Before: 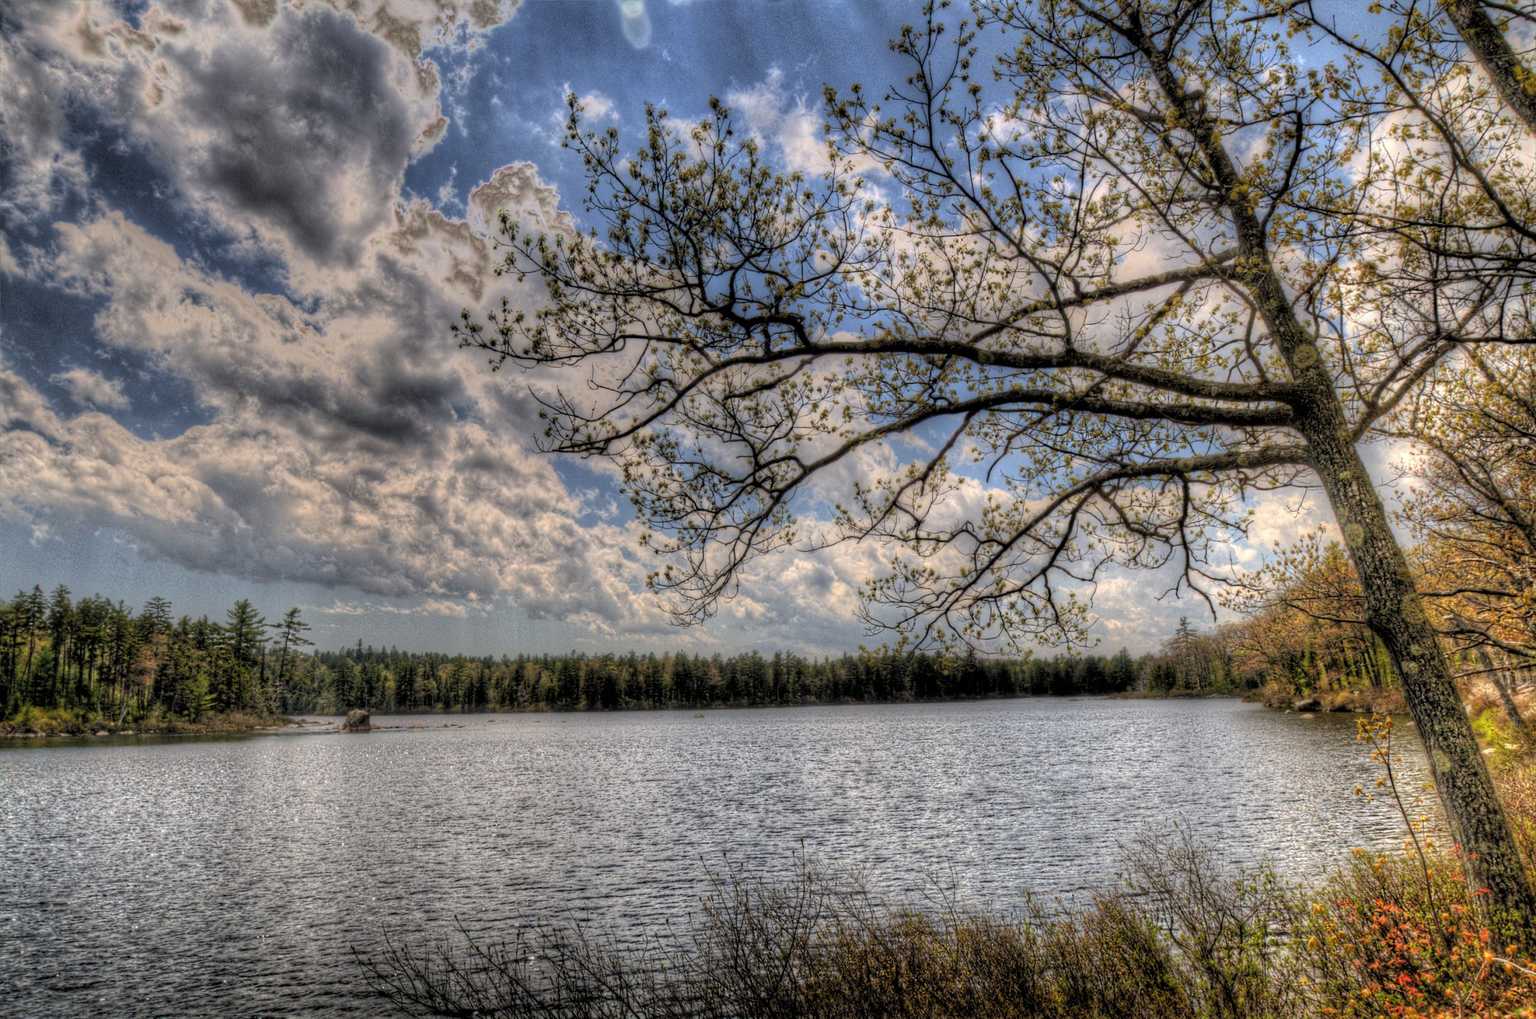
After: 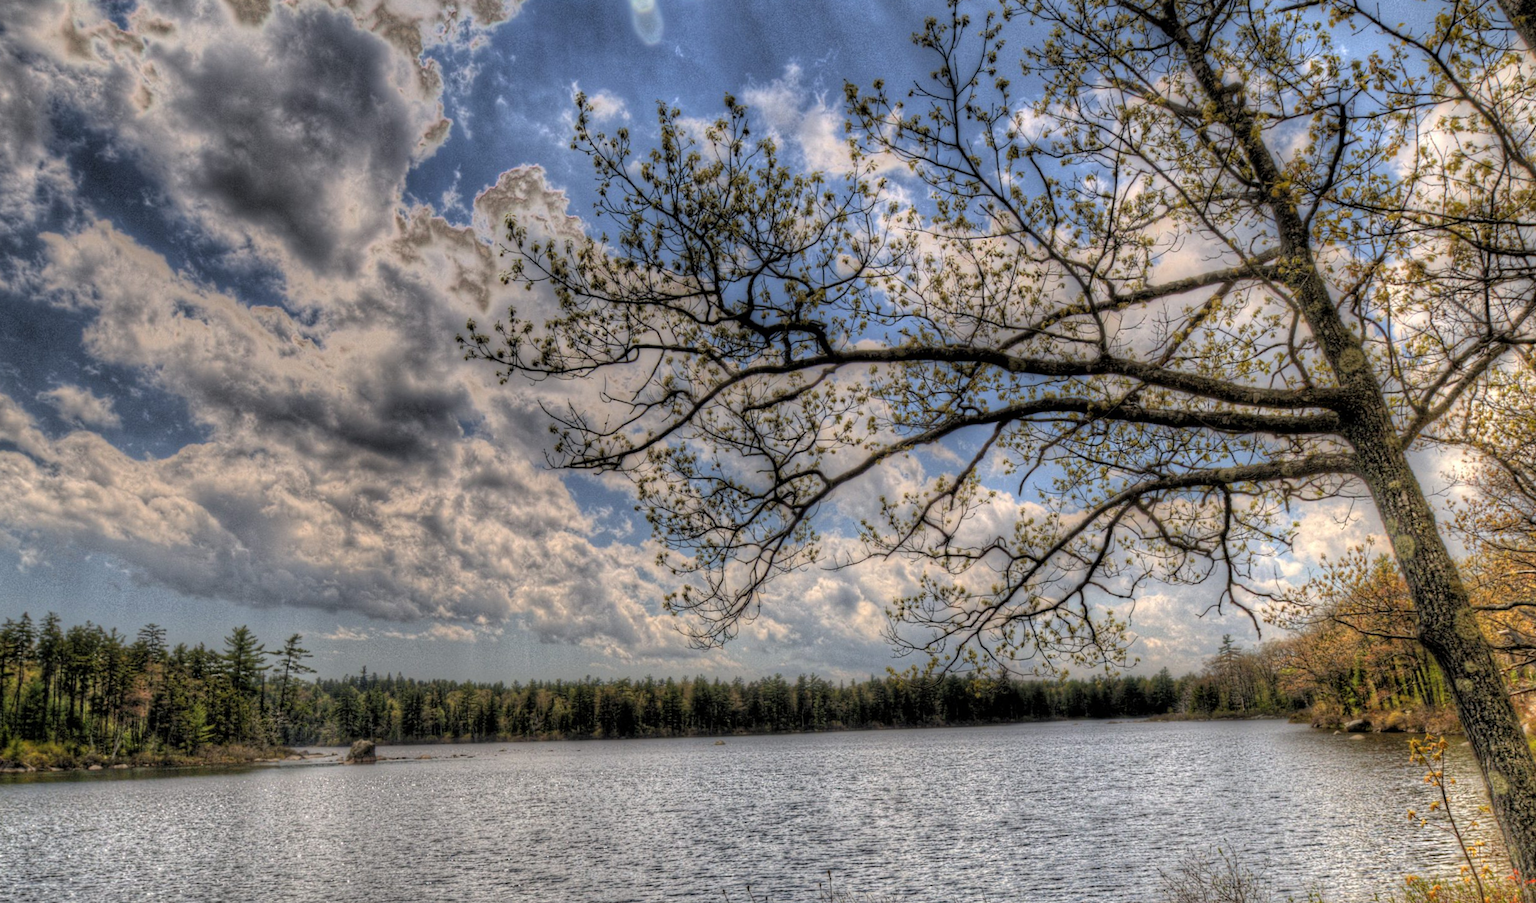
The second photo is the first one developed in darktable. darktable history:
crop and rotate: angle 0.555°, left 0.217%, right 2.907%, bottom 14.094%
